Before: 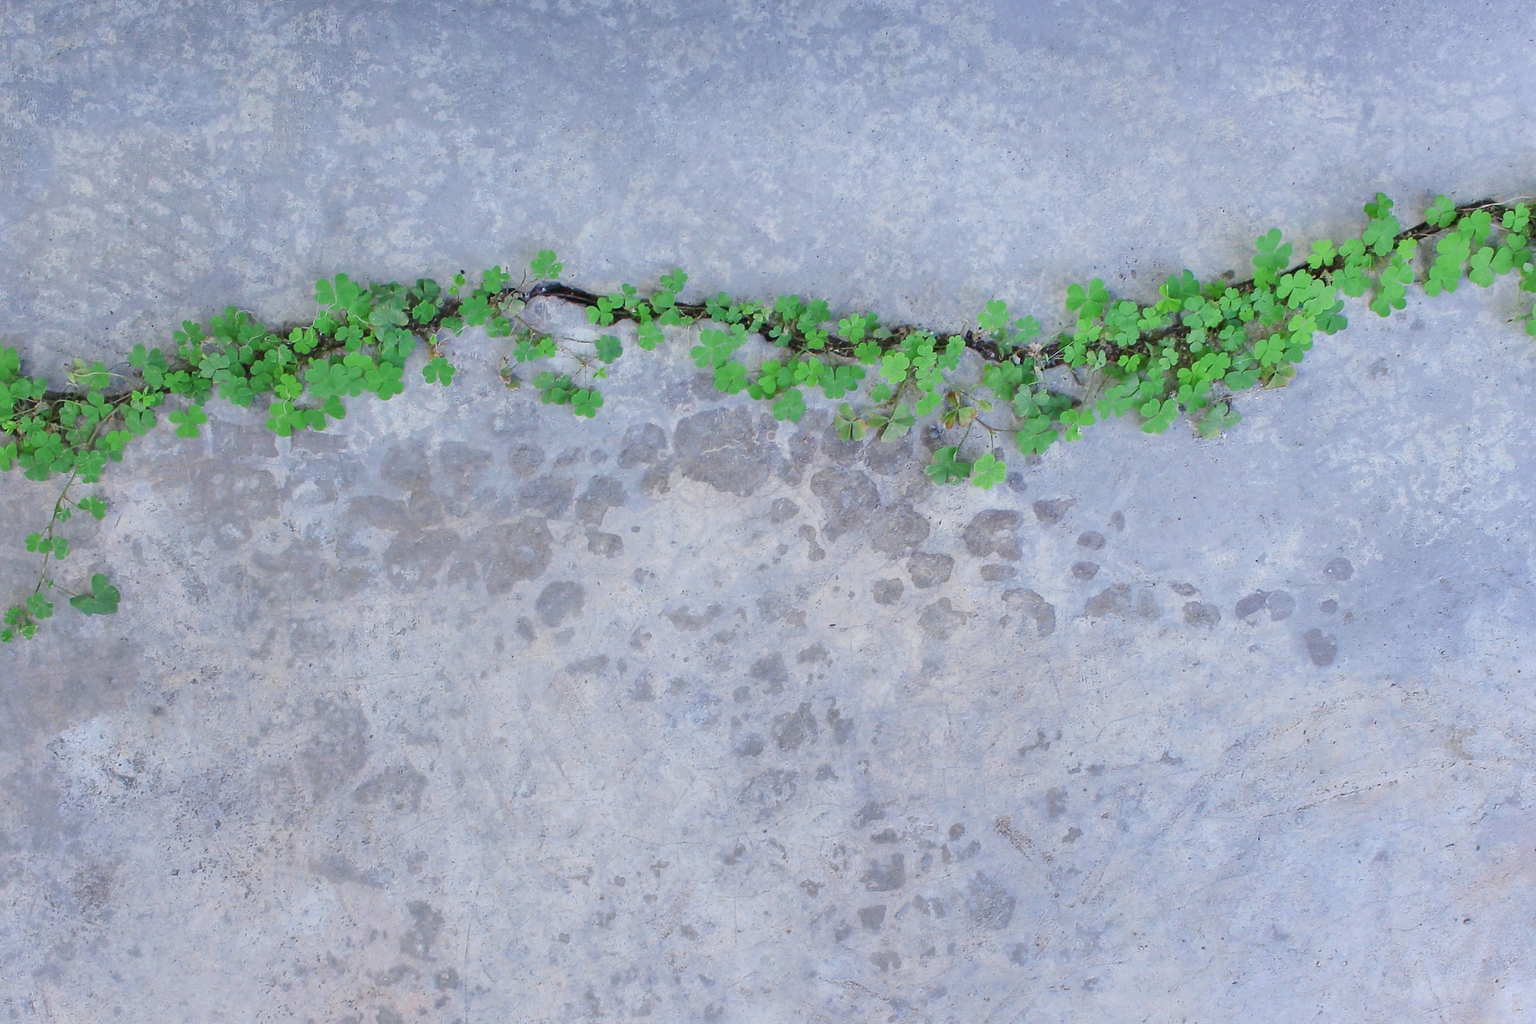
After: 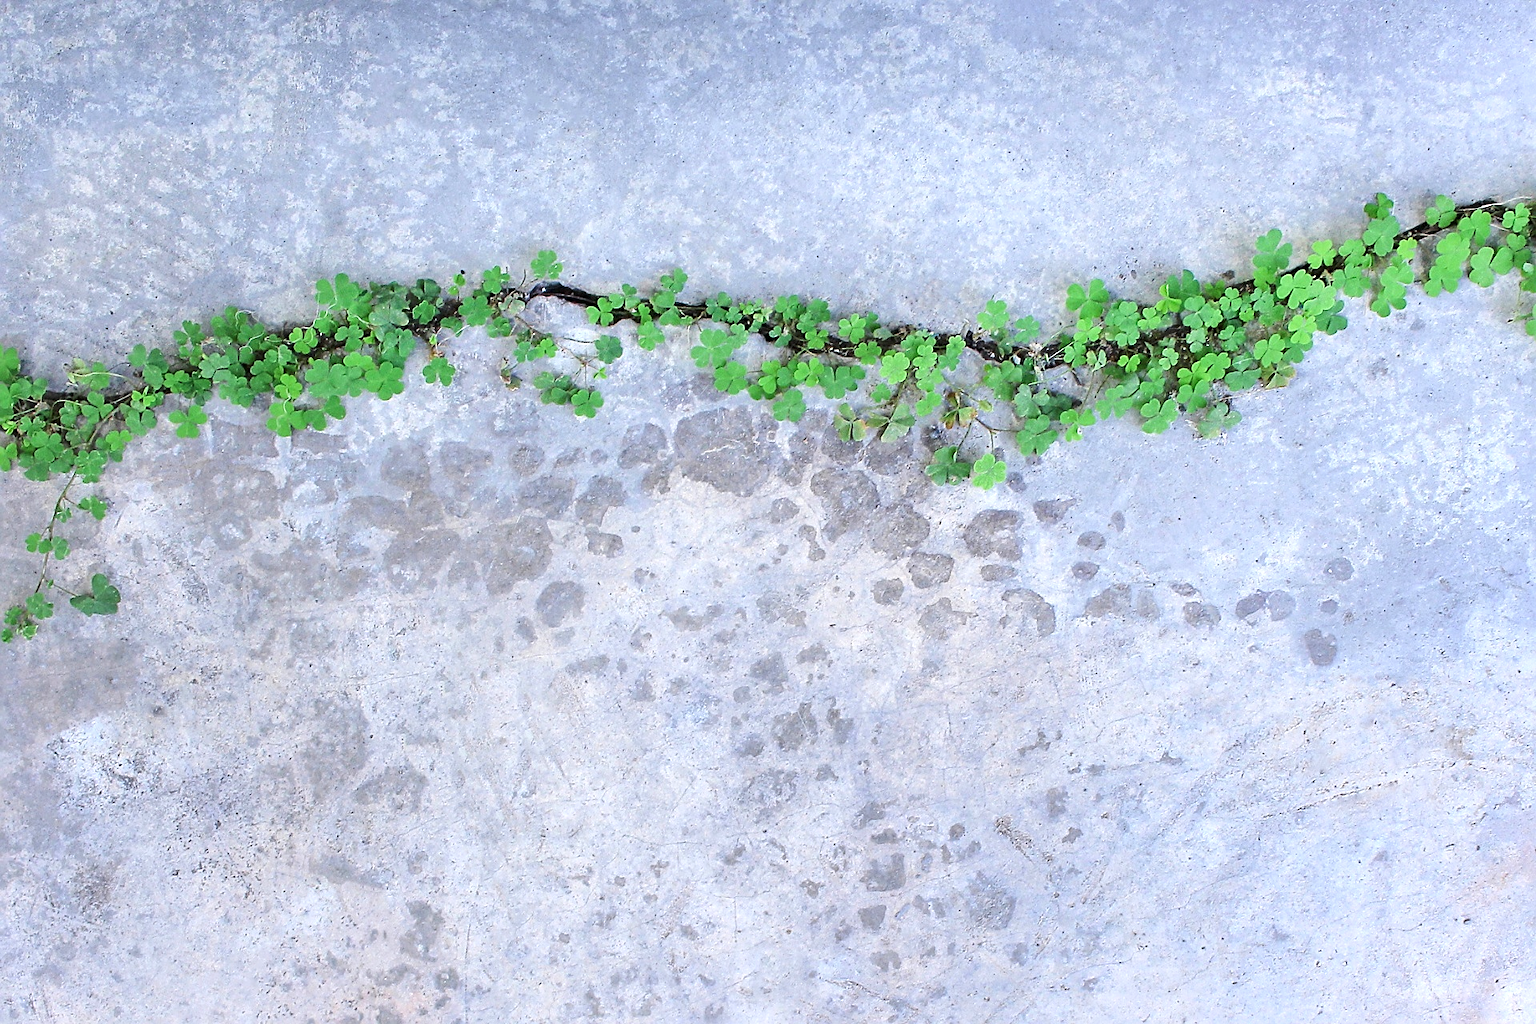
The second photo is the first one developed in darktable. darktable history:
tone equalizer: -8 EV -0.784 EV, -7 EV -0.716 EV, -6 EV -0.593 EV, -5 EV -0.405 EV, -3 EV 0.374 EV, -2 EV 0.6 EV, -1 EV 0.7 EV, +0 EV 0.759 EV, edges refinement/feathering 500, mask exposure compensation -1.57 EV, preserve details no
sharpen: amount 0.565
